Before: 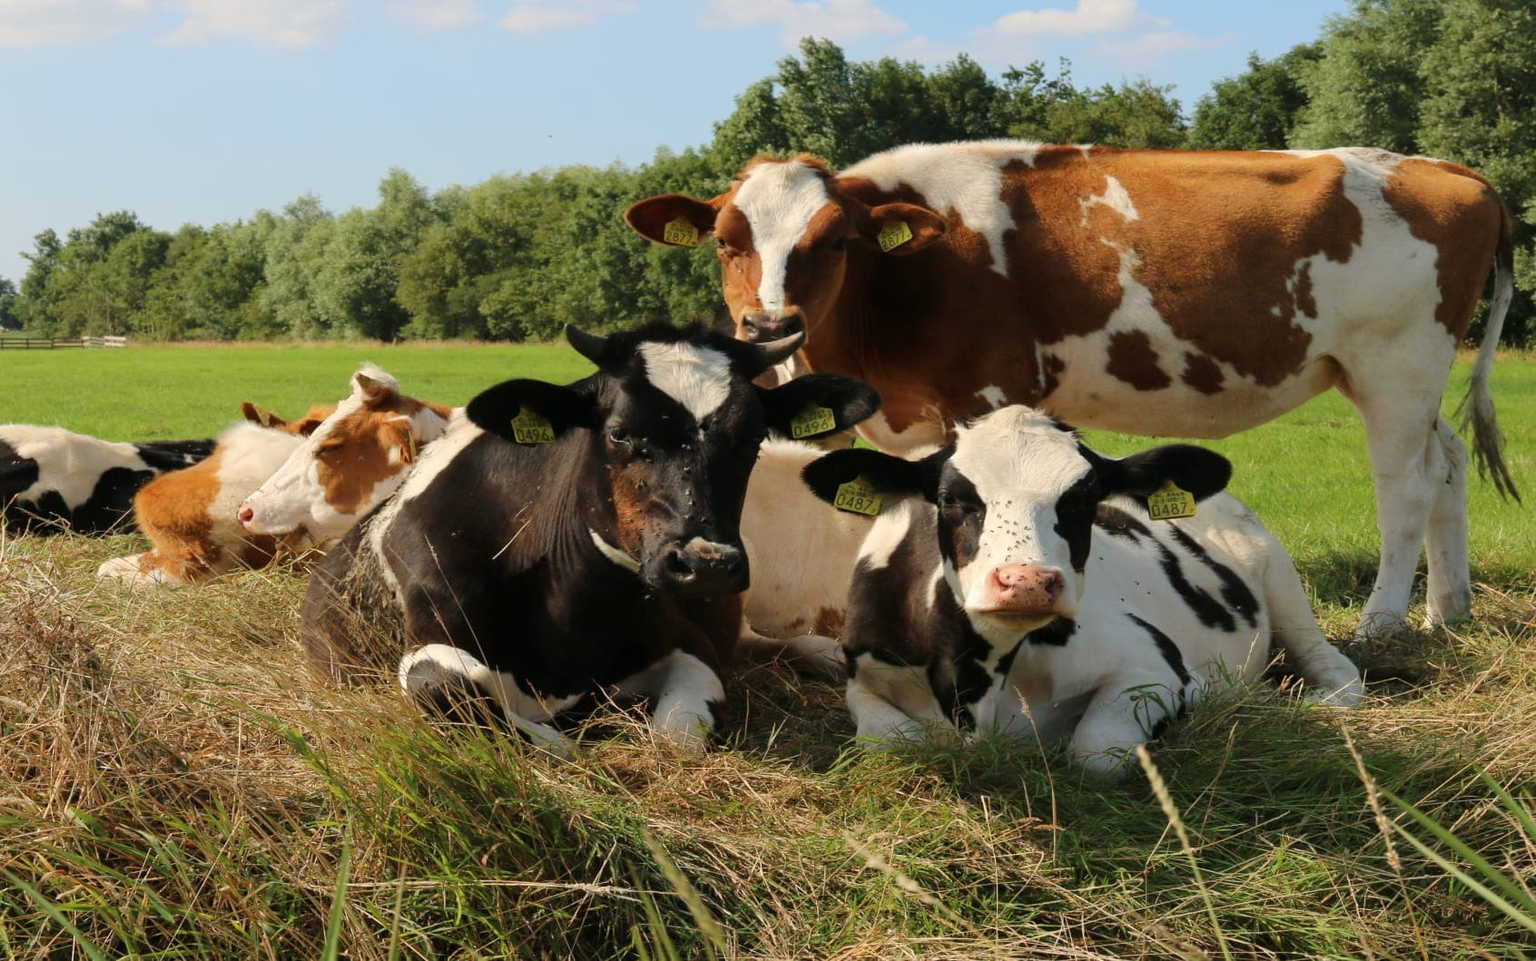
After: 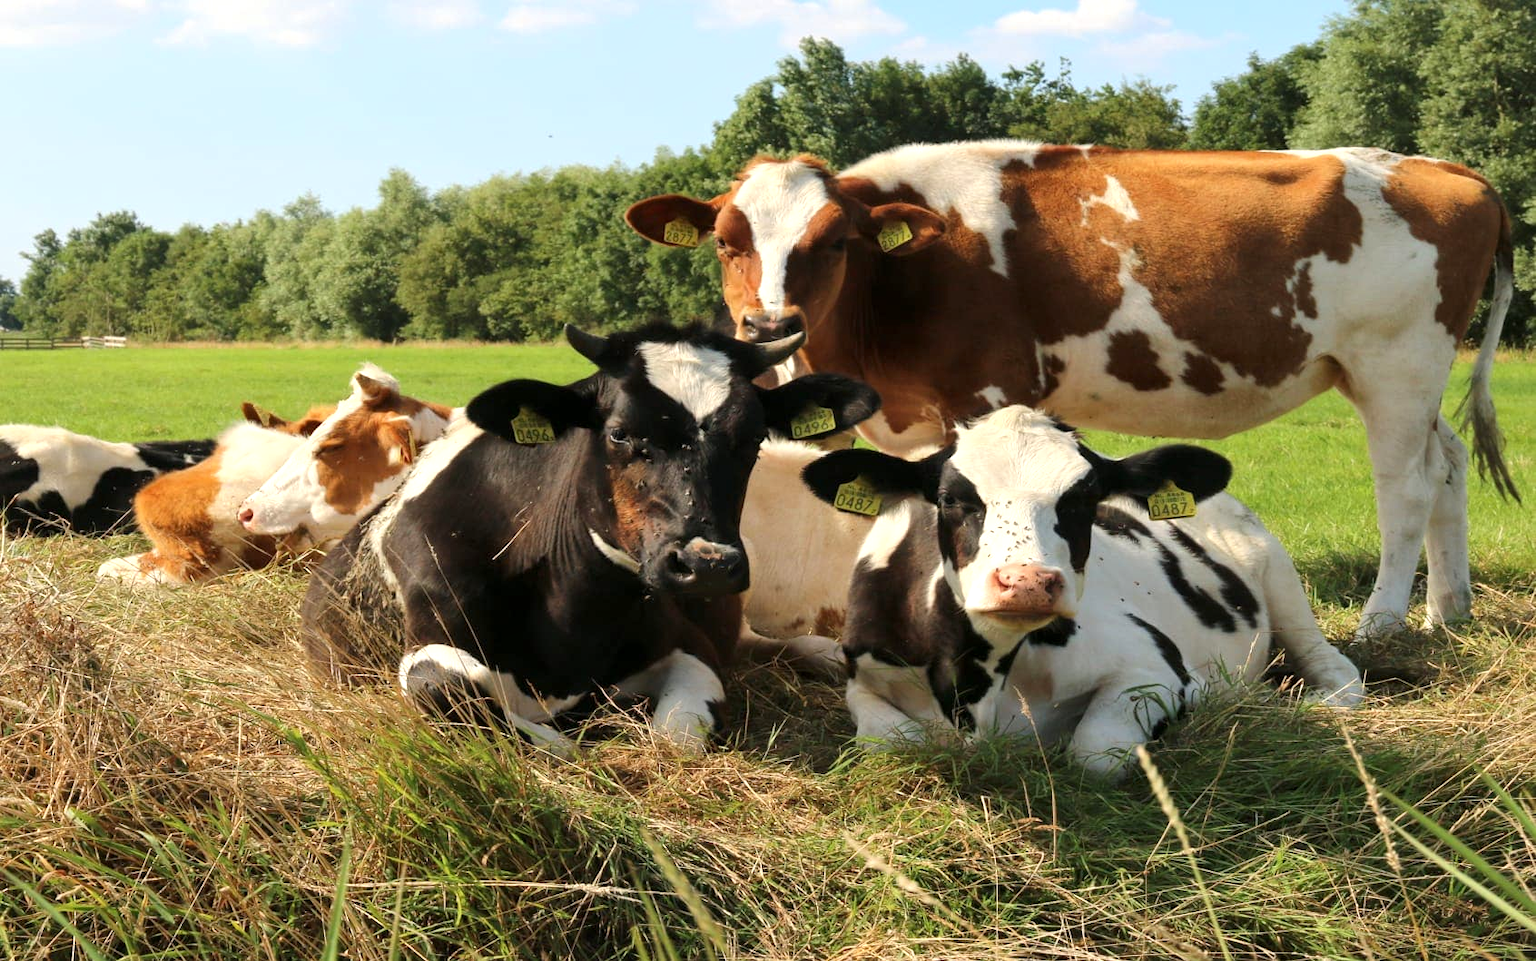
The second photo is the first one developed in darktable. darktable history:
exposure: black level correction 0, exposure 0.5 EV, compensate exposure bias true, compensate highlight preservation false
local contrast: mode bilateral grid, contrast 20, coarseness 50, detail 120%, midtone range 0.2
